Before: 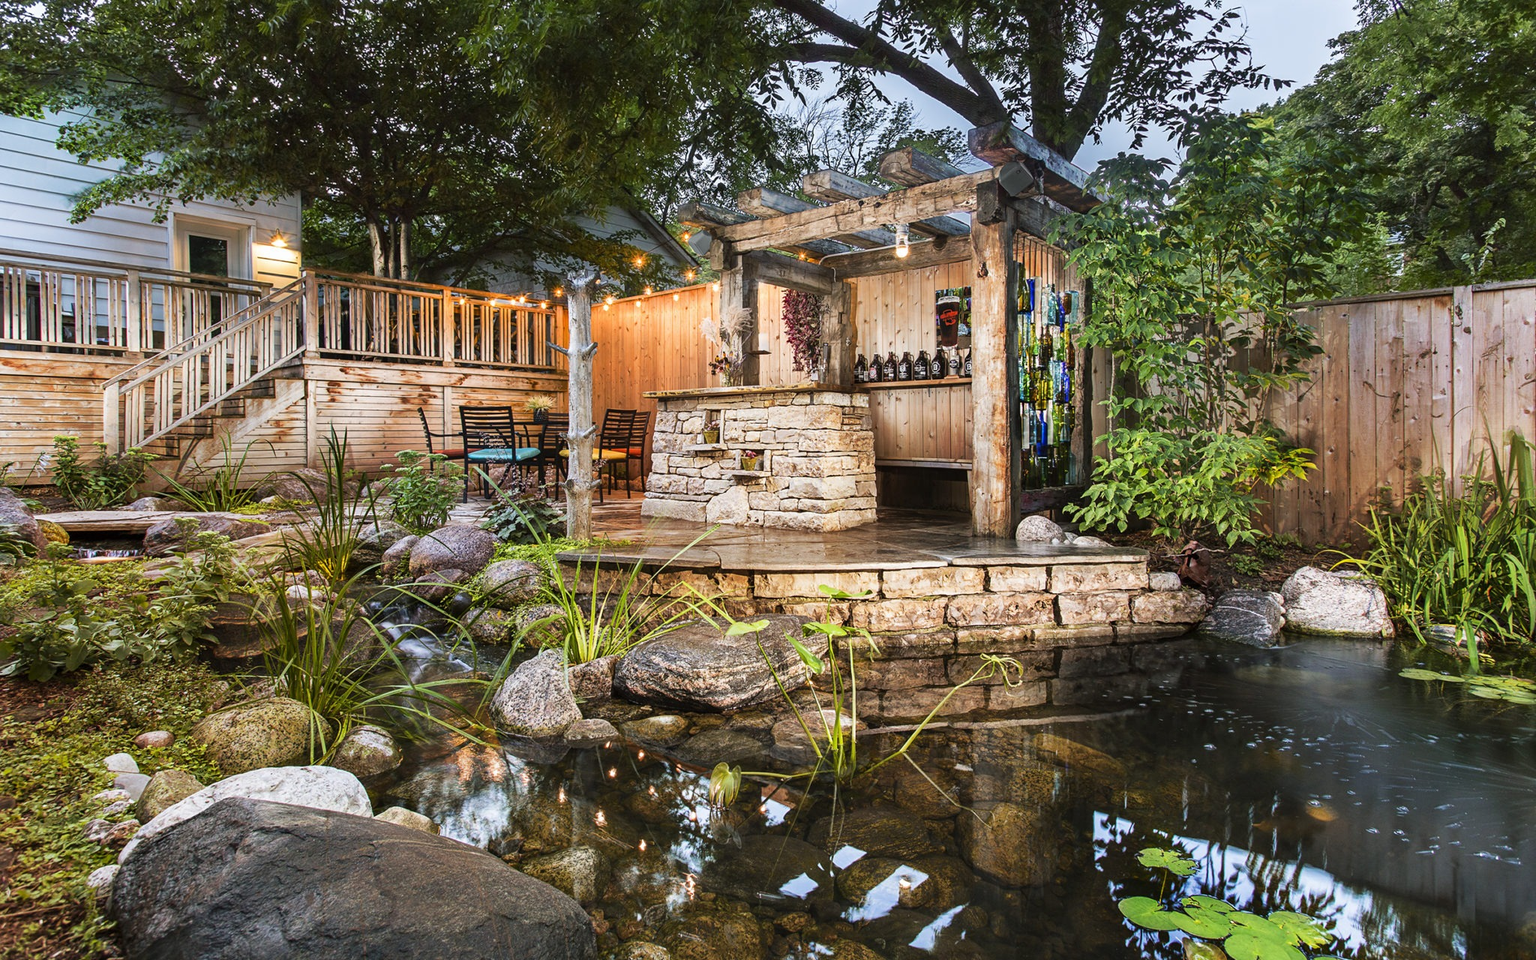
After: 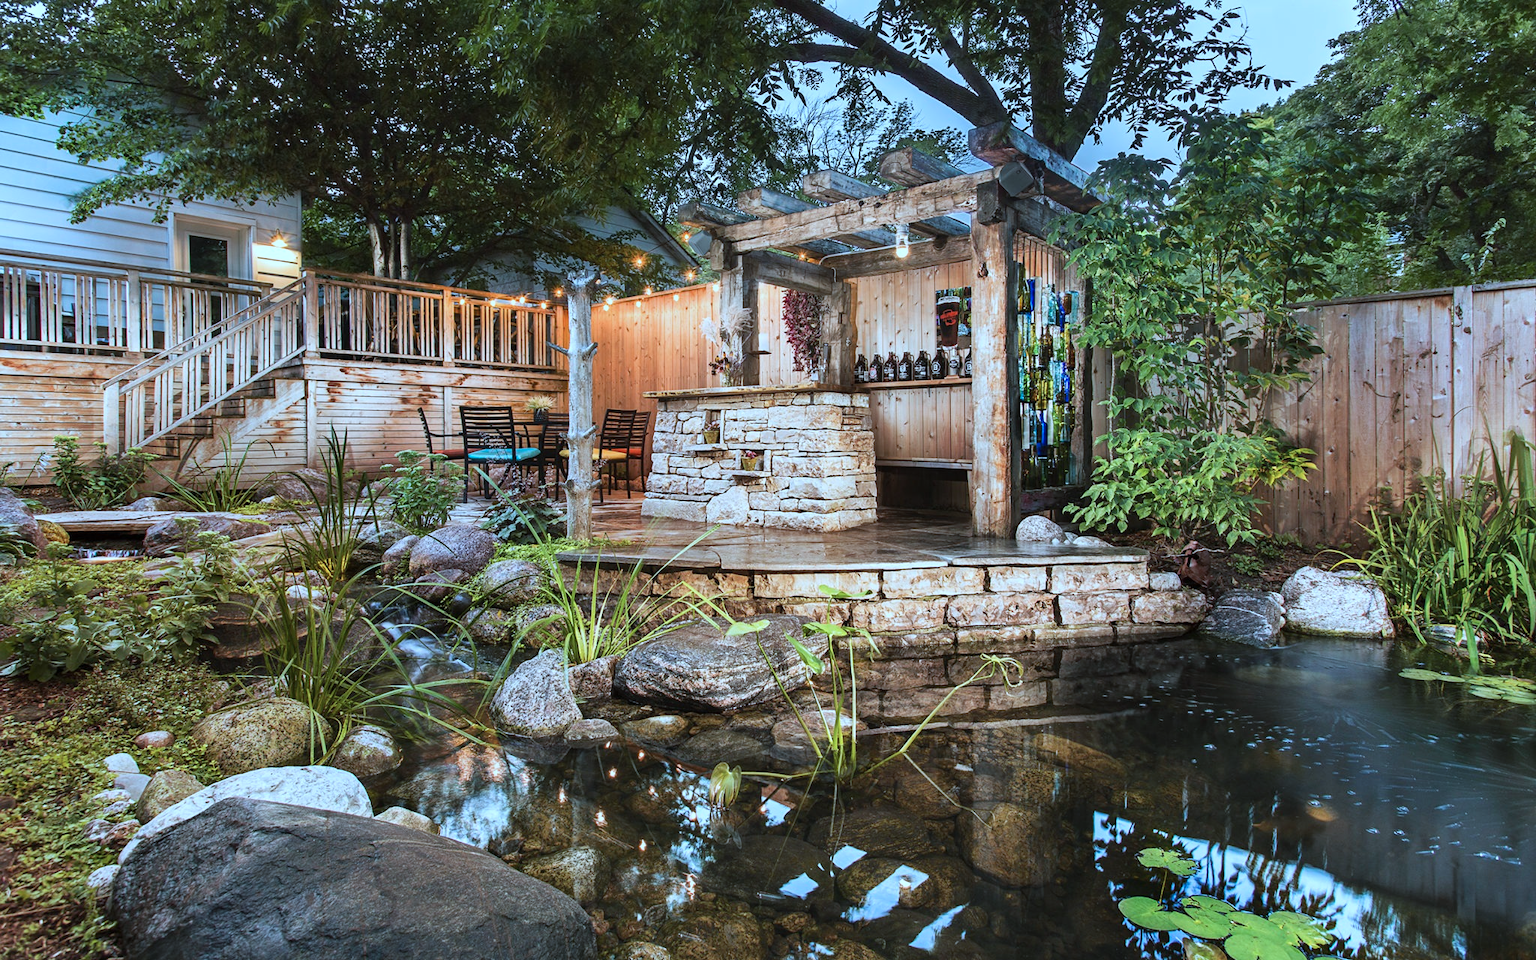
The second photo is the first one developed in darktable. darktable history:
color correction: highlights a* -9.35, highlights b* -23.15
